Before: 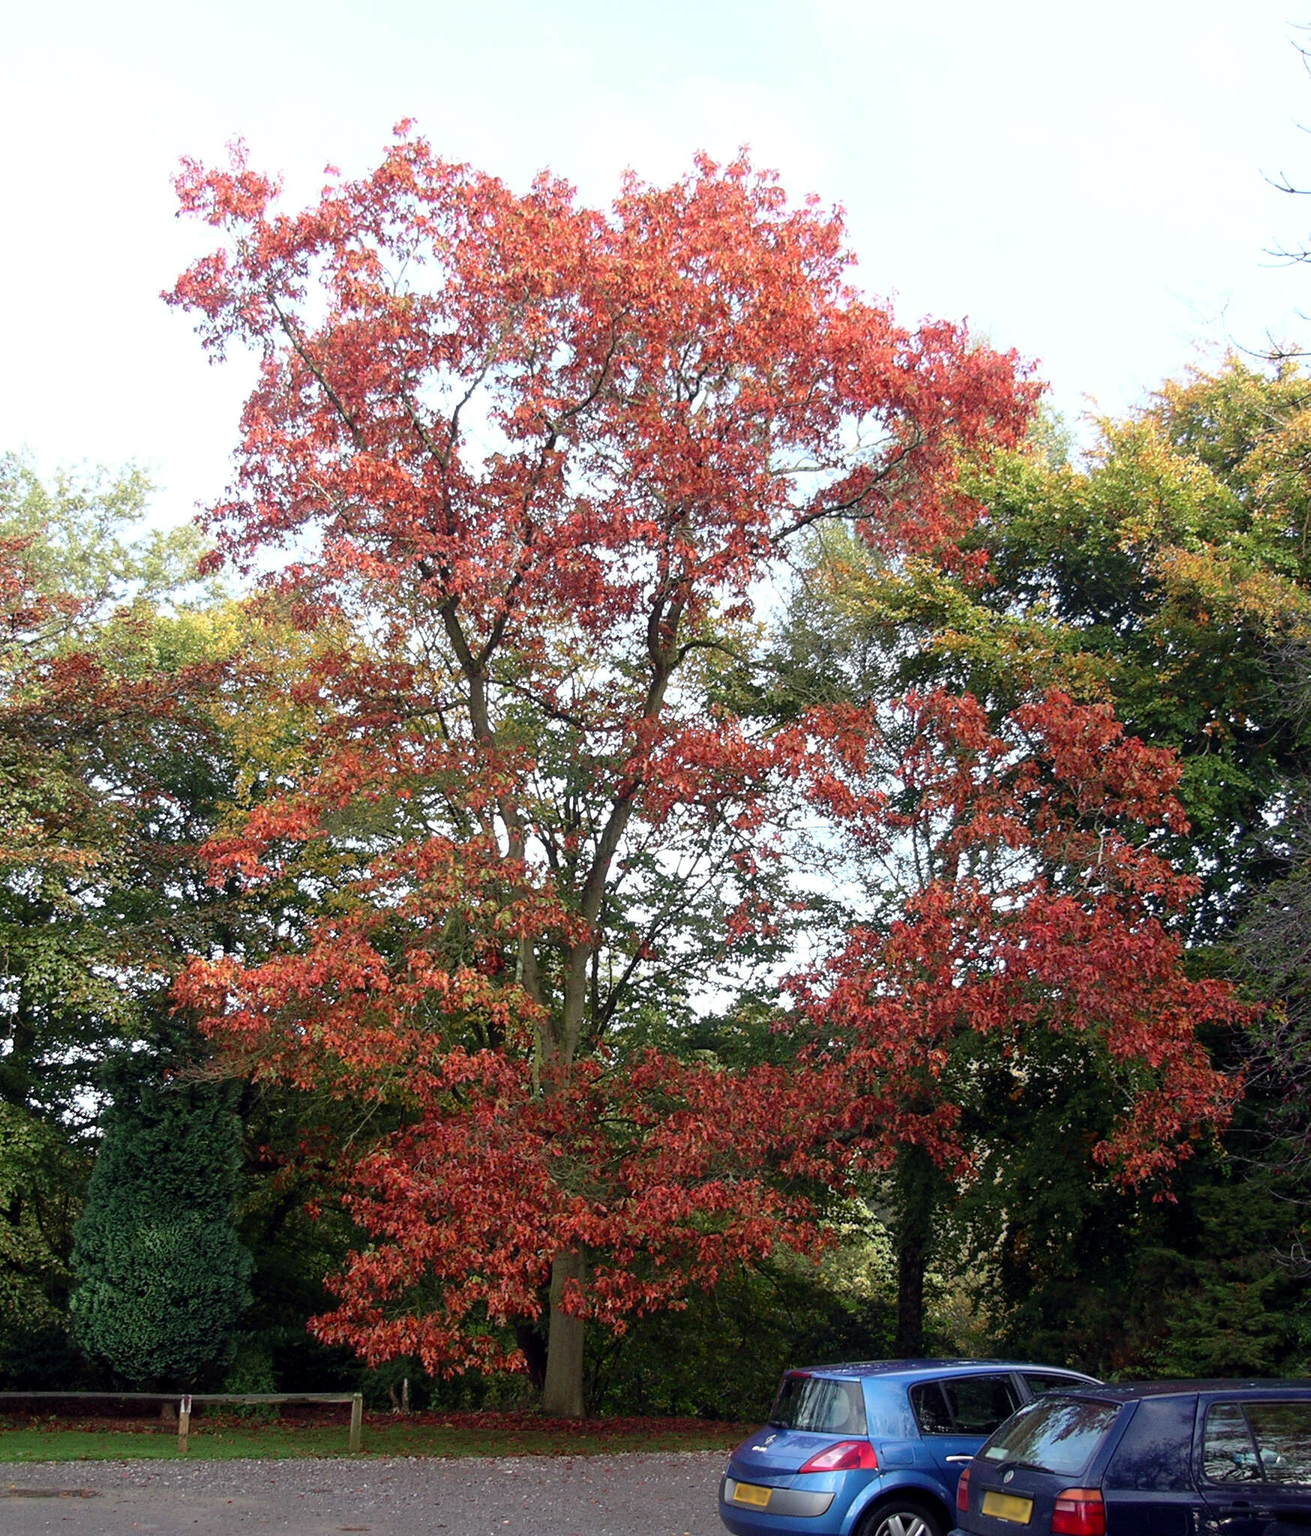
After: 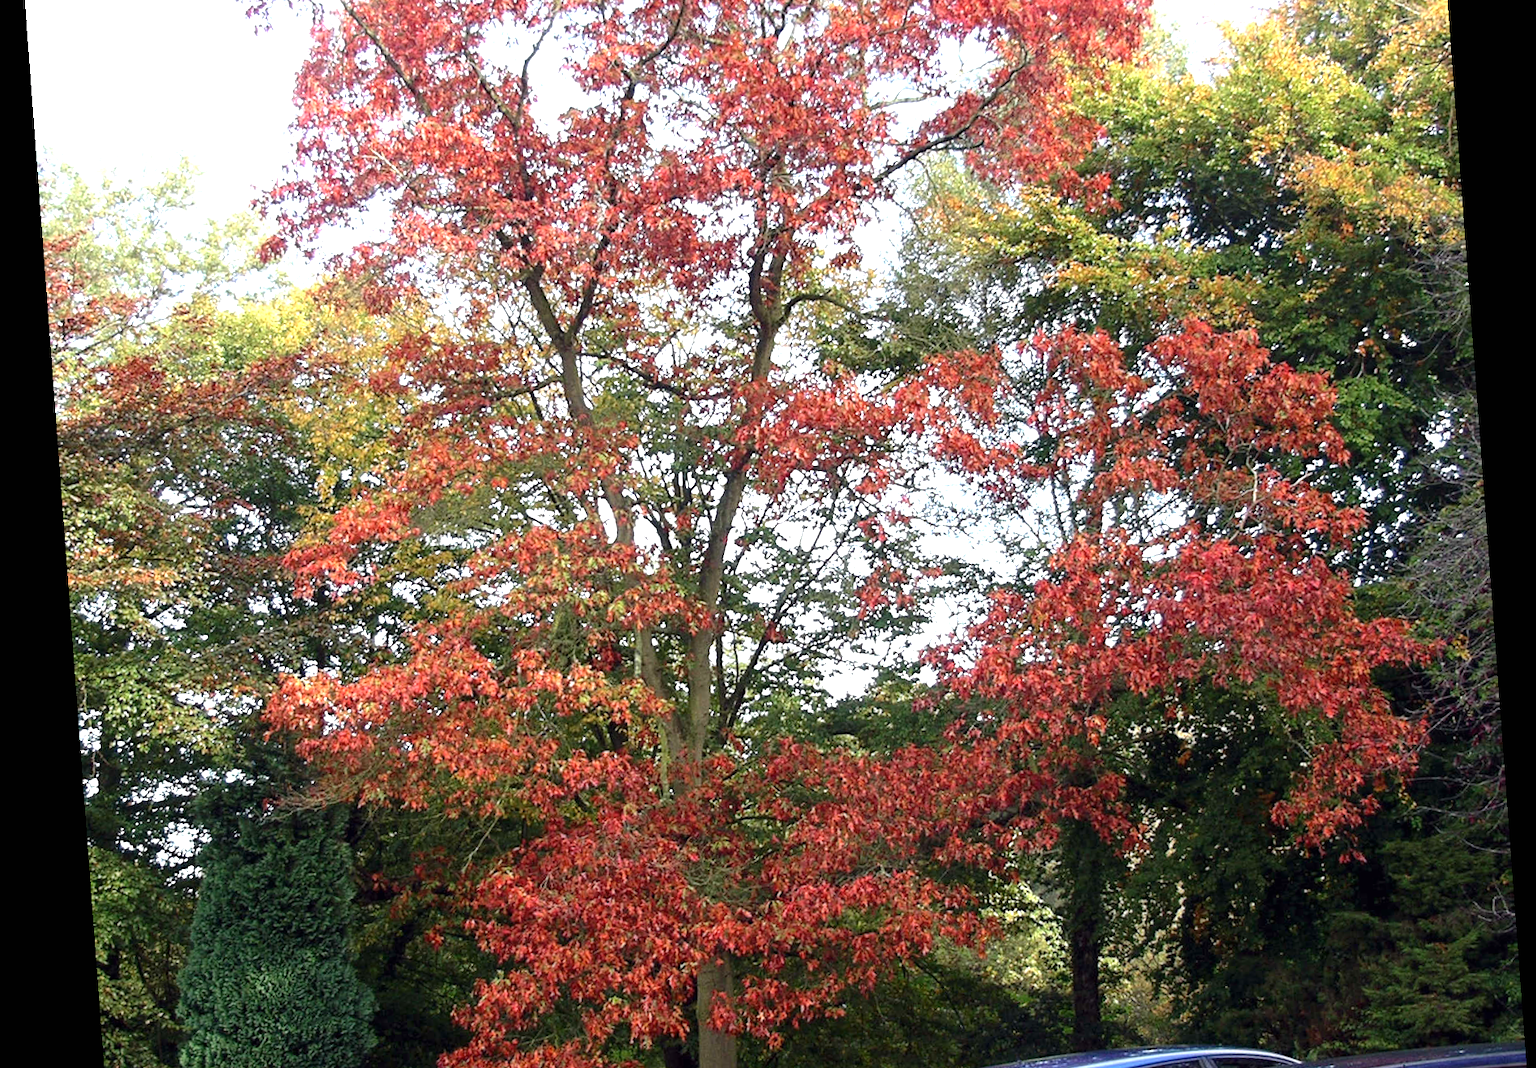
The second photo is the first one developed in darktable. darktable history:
crop and rotate: top 25.357%, bottom 13.942%
rotate and perspective: rotation -4.25°, automatic cropping off
exposure: black level correction 0, exposure 0.7 EV, compensate exposure bias true, compensate highlight preservation false
